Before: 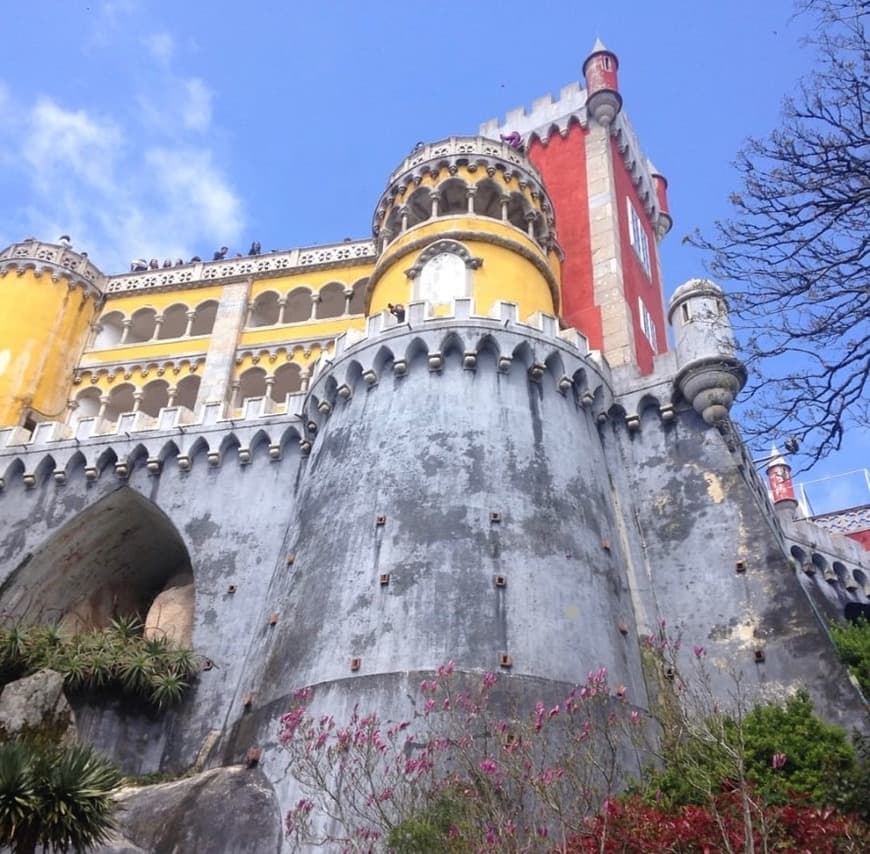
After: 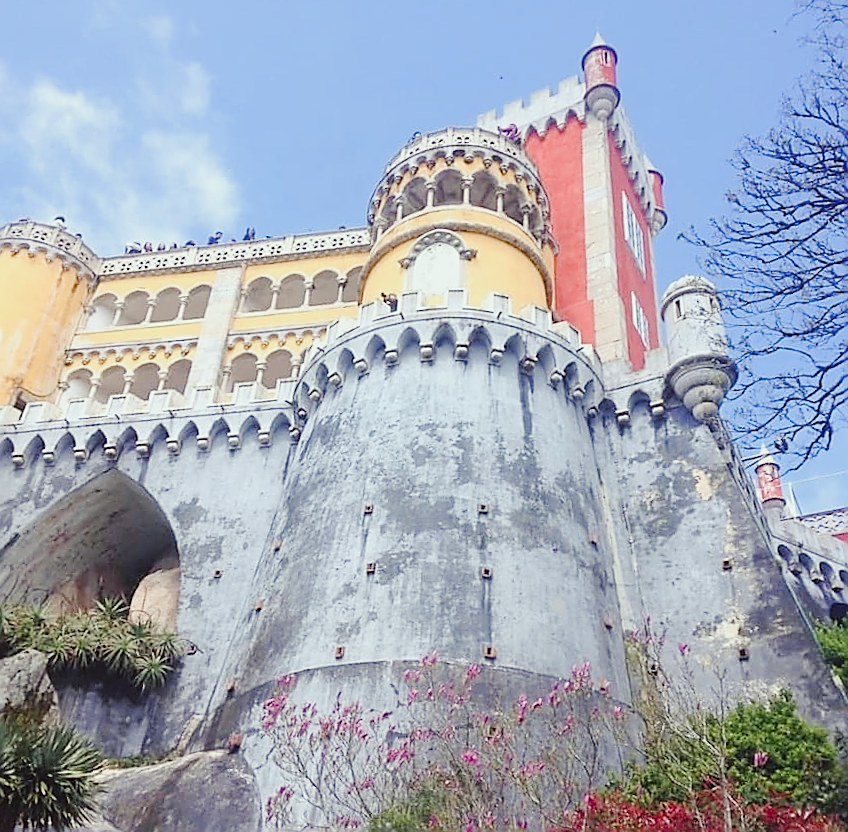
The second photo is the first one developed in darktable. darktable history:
exposure: black level correction -0.006, exposure 1 EV, compensate exposure bias true, compensate highlight preservation false
crop and rotate: angle -1.44°
color correction: highlights a* -2.77, highlights b* -1.99, shadows a* 2.44, shadows b* 2.72
sharpen: radius 1.422, amount 1.235, threshold 0.806
color calibration: illuminant custom, x 0.372, y 0.383, temperature 4279.95 K
color balance rgb: highlights gain › chroma 8.039%, highlights gain › hue 82.27°, linear chroma grading › global chroma 15.331%, perceptual saturation grading › global saturation 20%, perceptual saturation grading › highlights -50.422%, perceptual saturation grading › shadows 30.306%, global vibrance -23.132%
filmic rgb: black relative exposure -7.65 EV, white relative exposure 4.56 EV, threshold 6 EV, hardness 3.61, enable highlight reconstruction true
